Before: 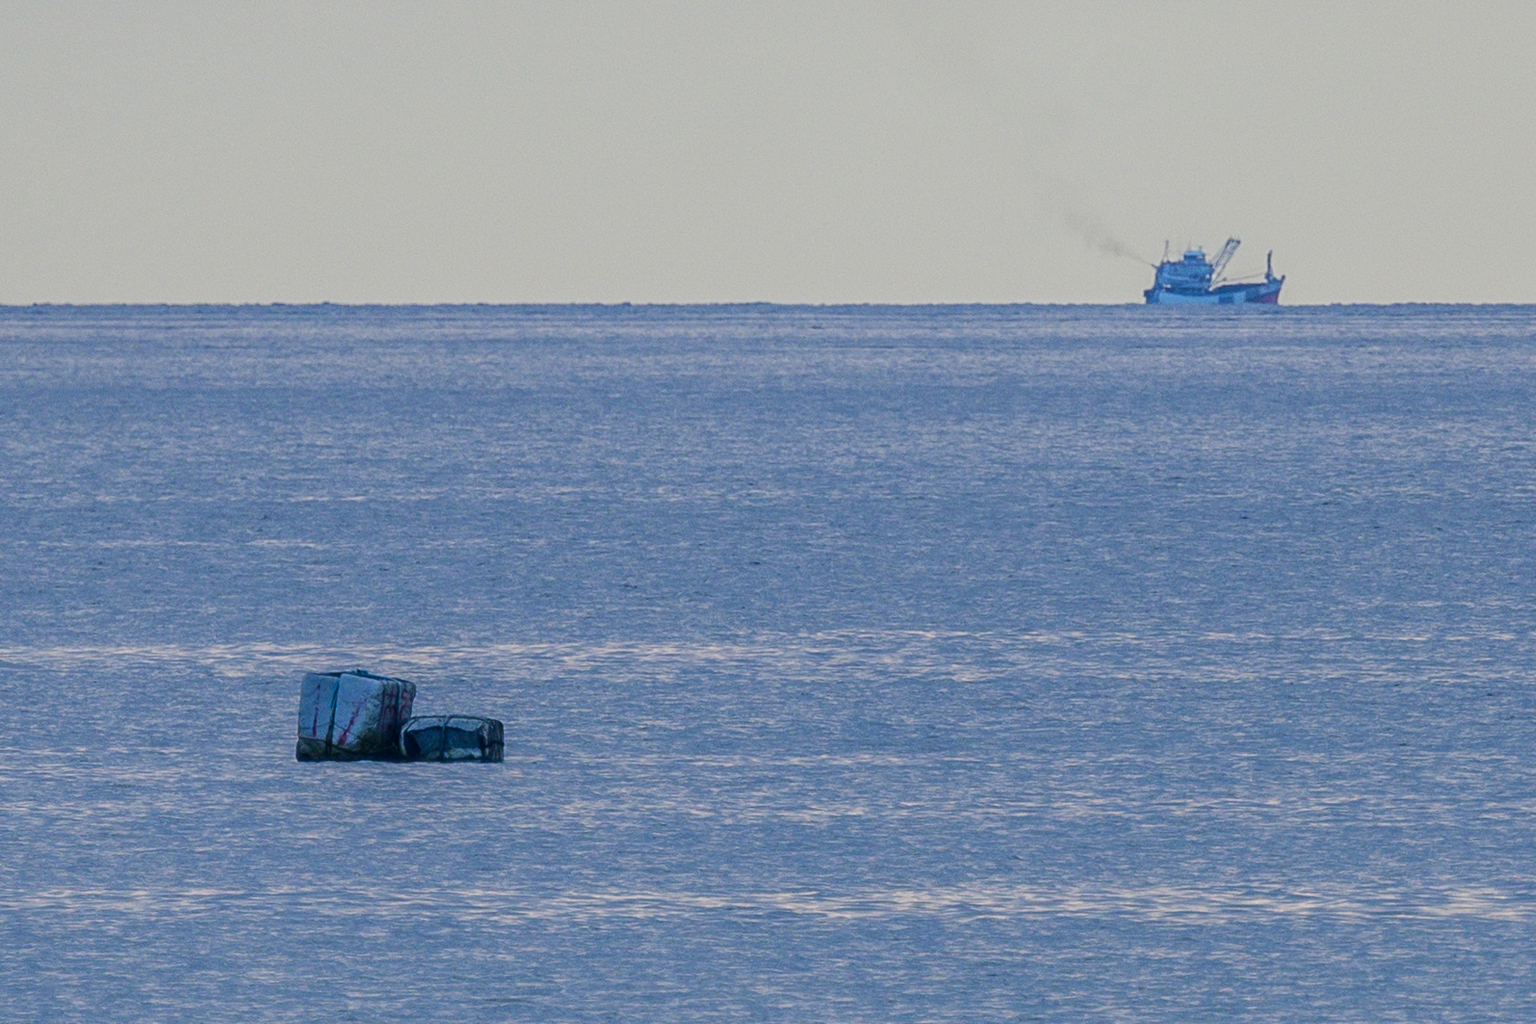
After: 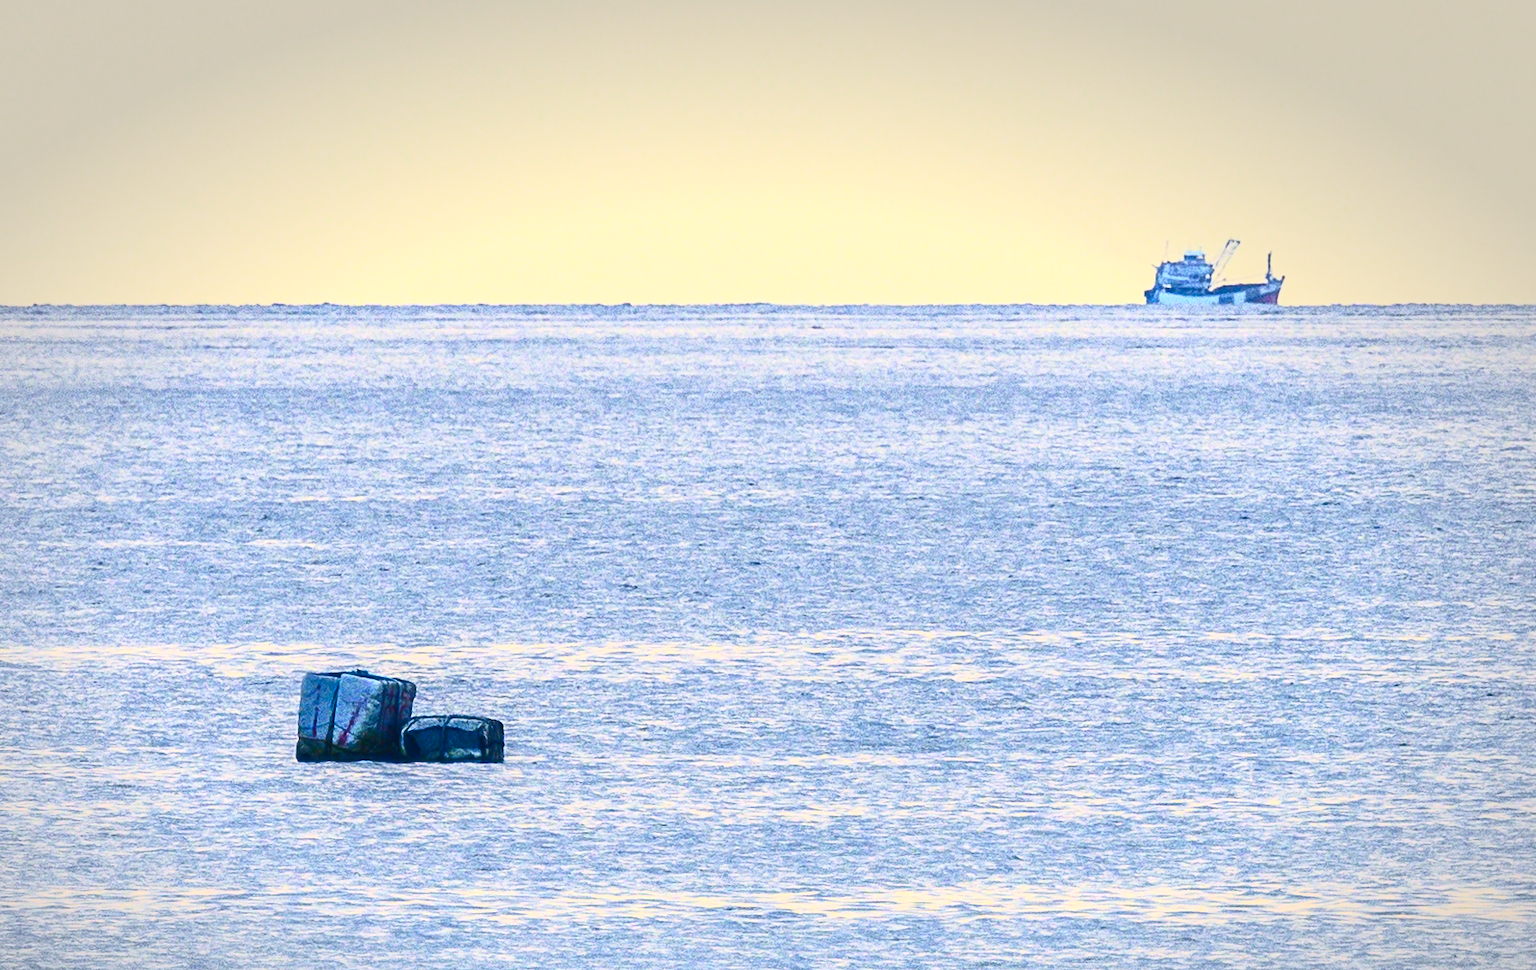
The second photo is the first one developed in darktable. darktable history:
exposure: exposure 0.201 EV, compensate highlight preservation false
crop and rotate: top 0.009%, bottom 5.227%
color correction: highlights a* 2.28, highlights b* 23.37
shadows and highlights: shadows 25.52, highlights -25.62
vignetting: brightness -0.34, center (-0.029, 0.238), automatic ratio true, unbound false
contrast brightness saturation: contrast 0.818, brightness 0.582, saturation 0.574
